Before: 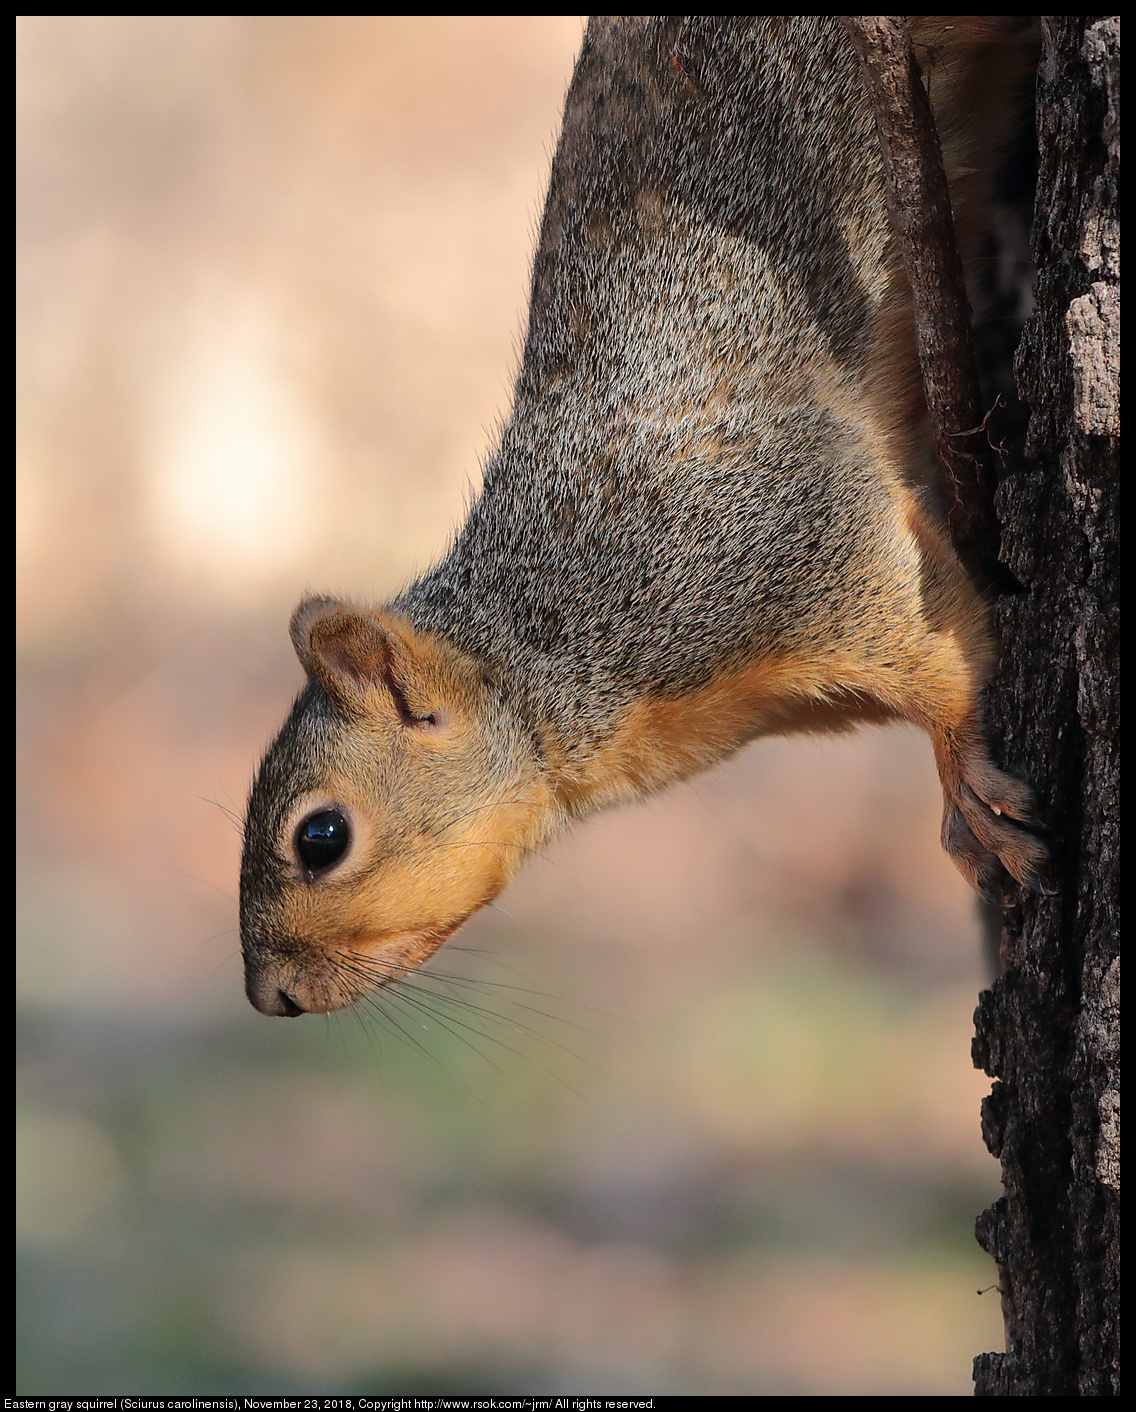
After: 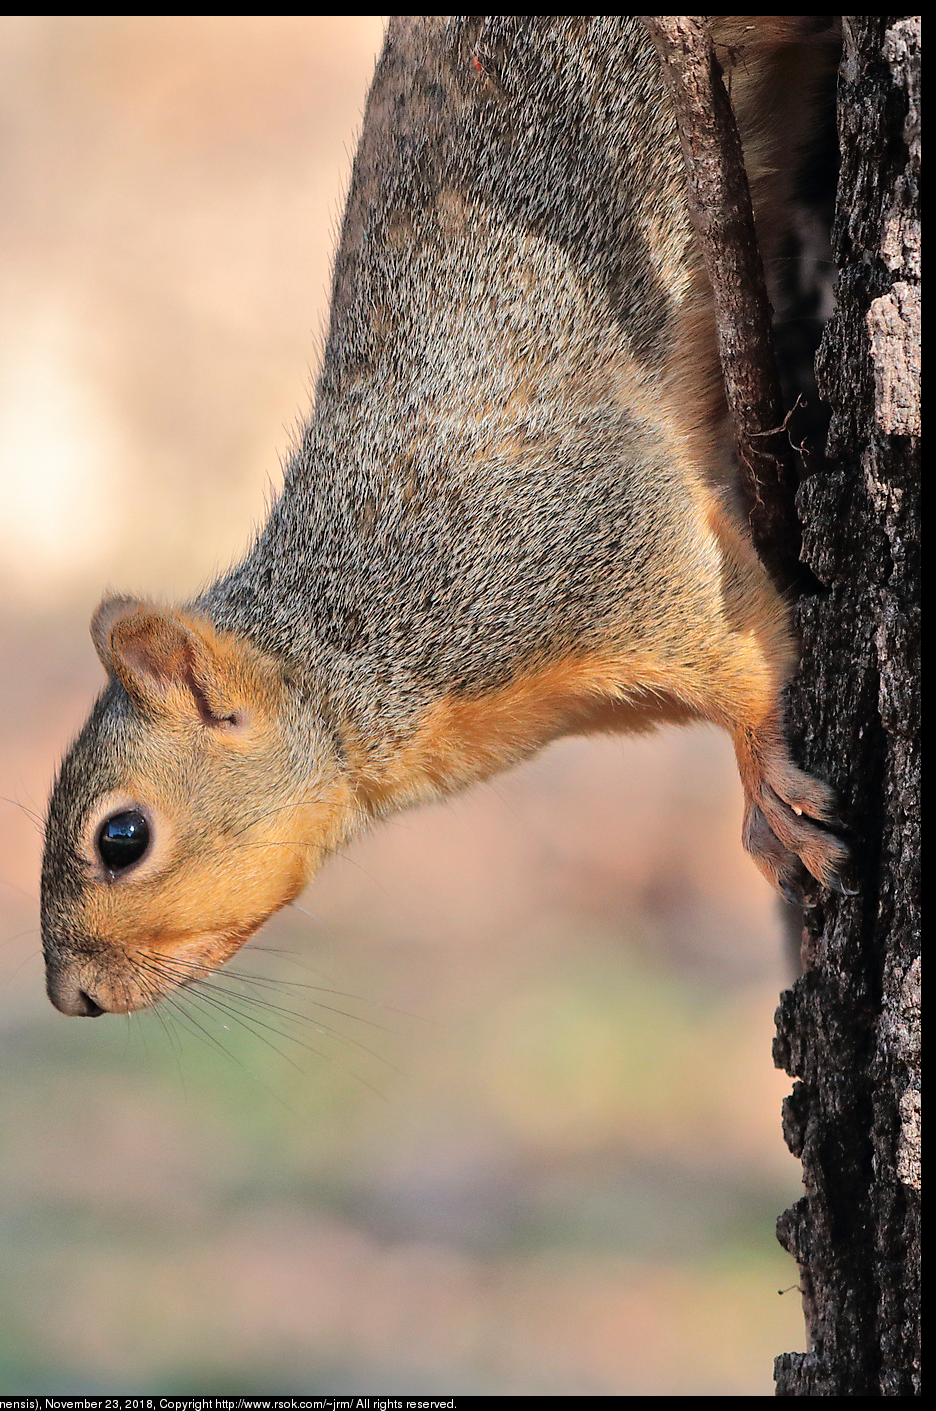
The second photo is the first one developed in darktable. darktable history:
exposure: compensate highlight preservation false
crop: left 17.582%, bottom 0.031%
tone equalizer: -7 EV 0.15 EV, -6 EV 0.6 EV, -5 EV 1.15 EV, -4 EV 1.33 EV, -3 EV 1.15 EV, -2 EV 0.6 EV, -1 EV 0.15 EV, mask exposure compensation -0.5 EV
